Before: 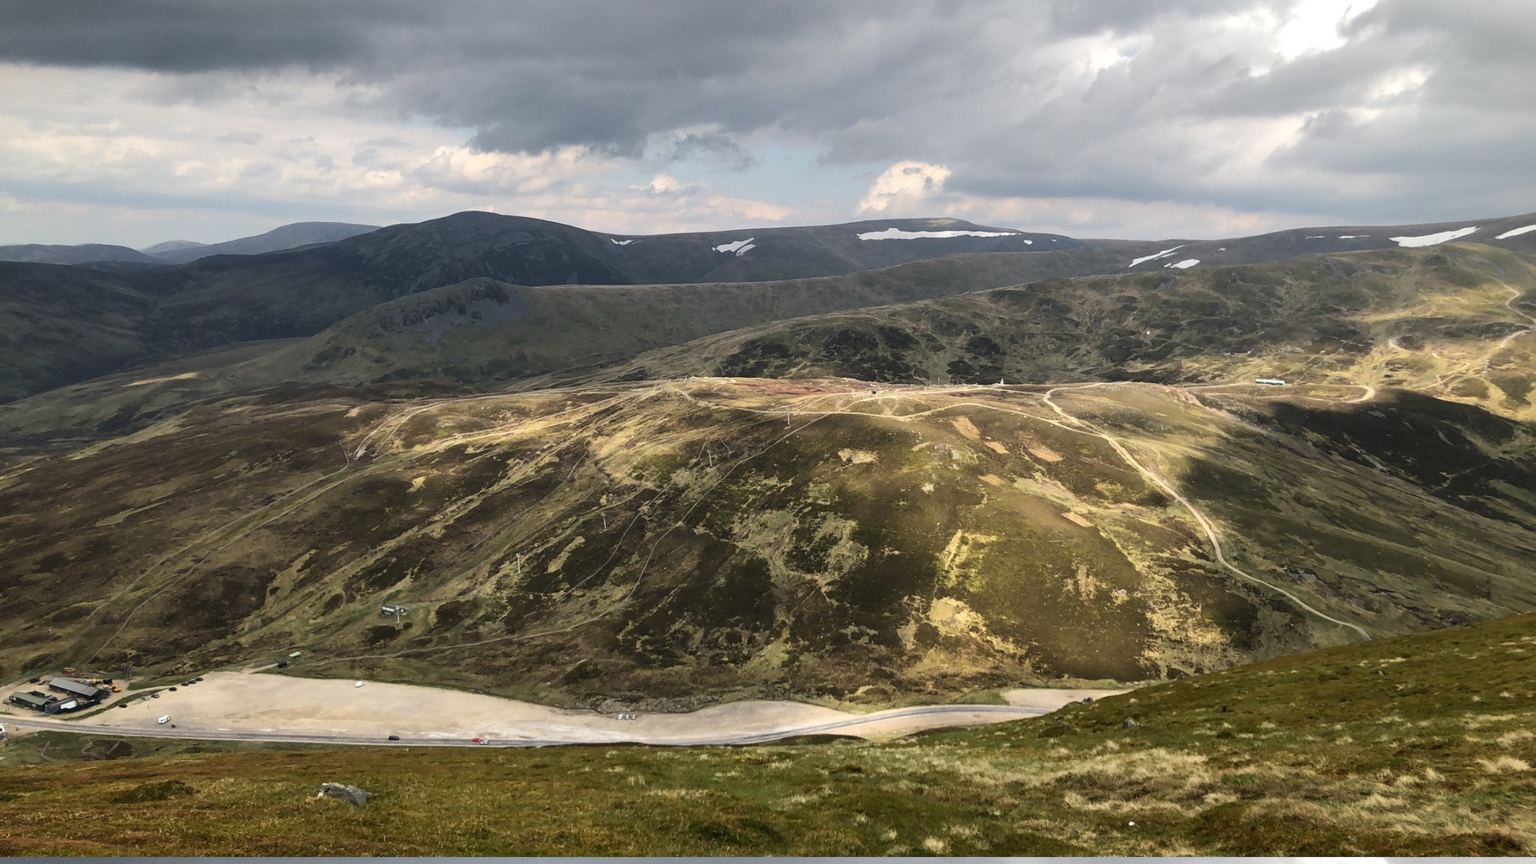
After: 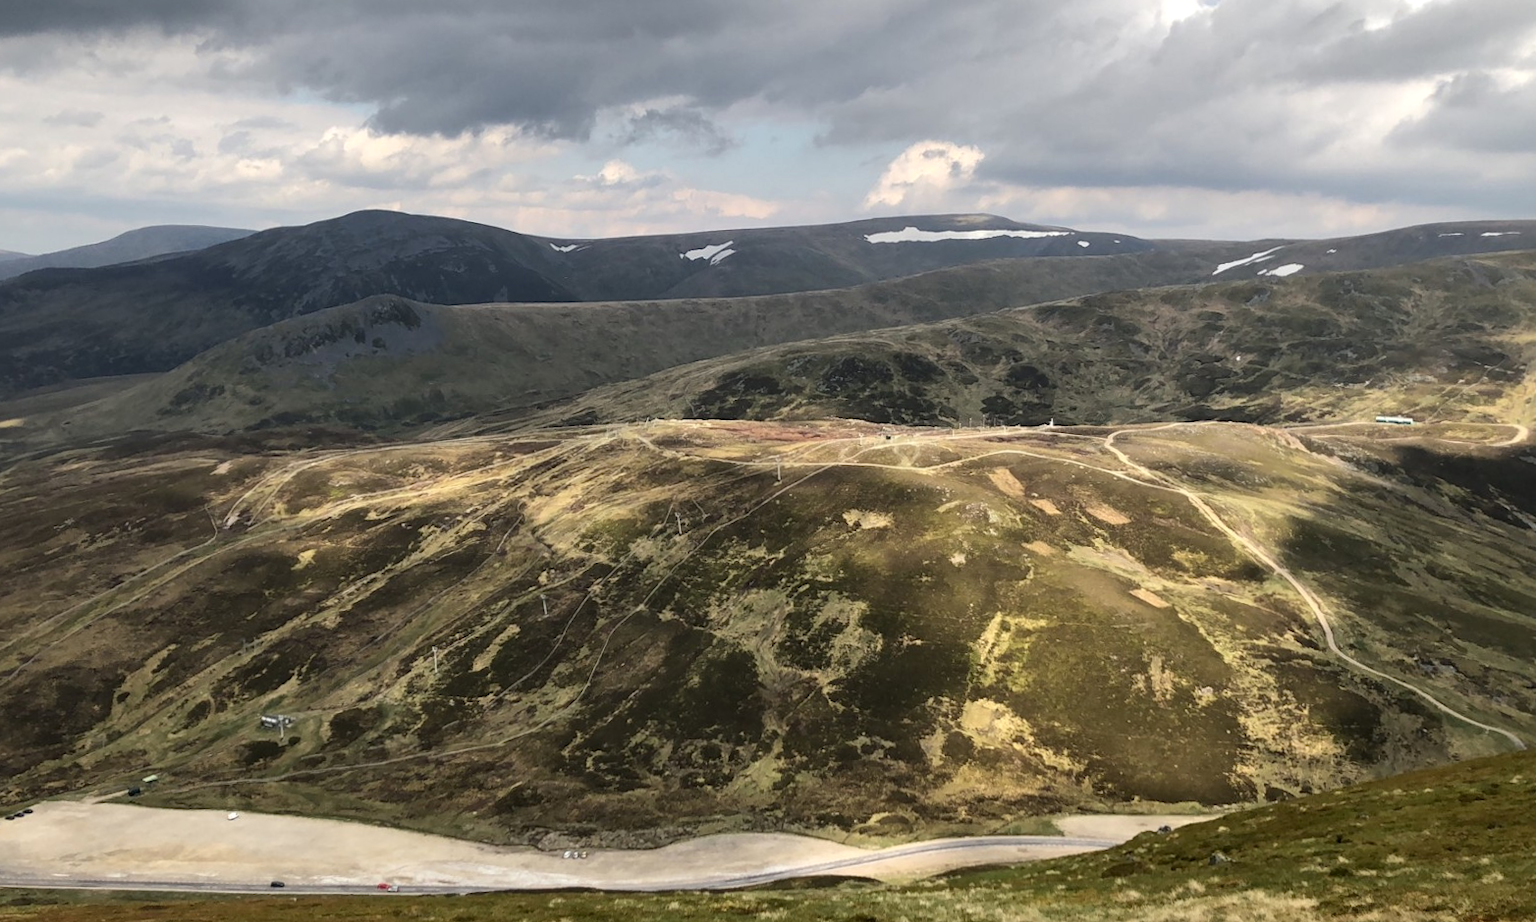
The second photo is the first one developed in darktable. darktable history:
local contrast: mode bilateral grid, contrast 20, coarseness 50, detail 120%, midtone range 0.2
crop: left 11.225%, top 5.381%, right 9.565%, bottom 10.314%
rotate and perspective: rotation -0.45°, automatic cropping original format, crop left 0.008, crop right 0.992, crop top 0.012, crop bottom 0.988
